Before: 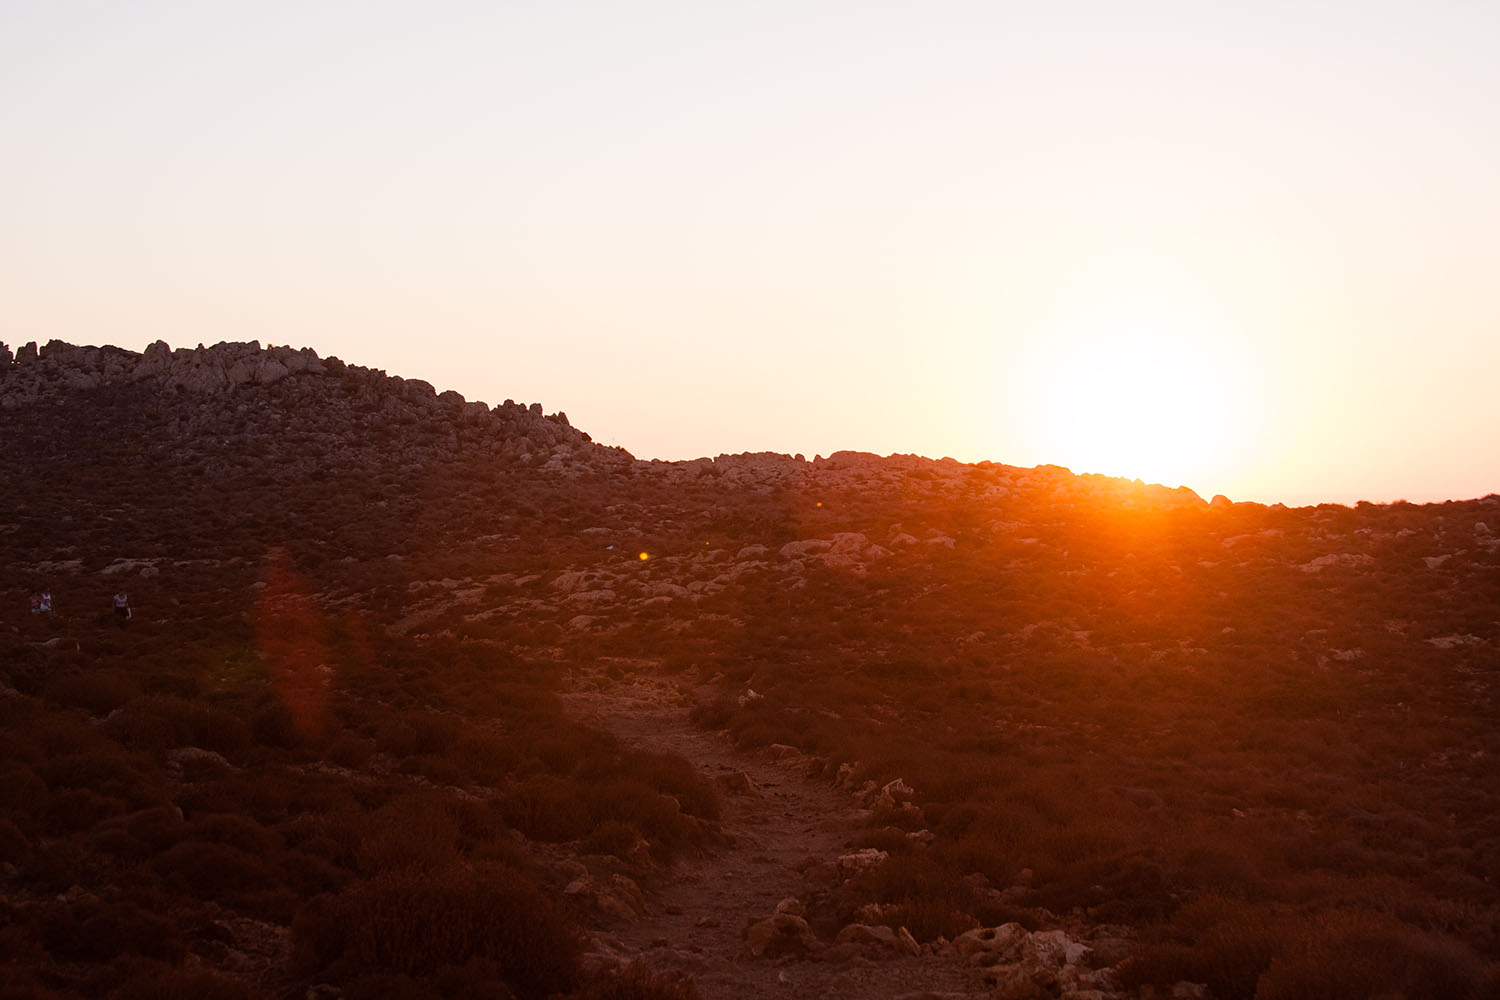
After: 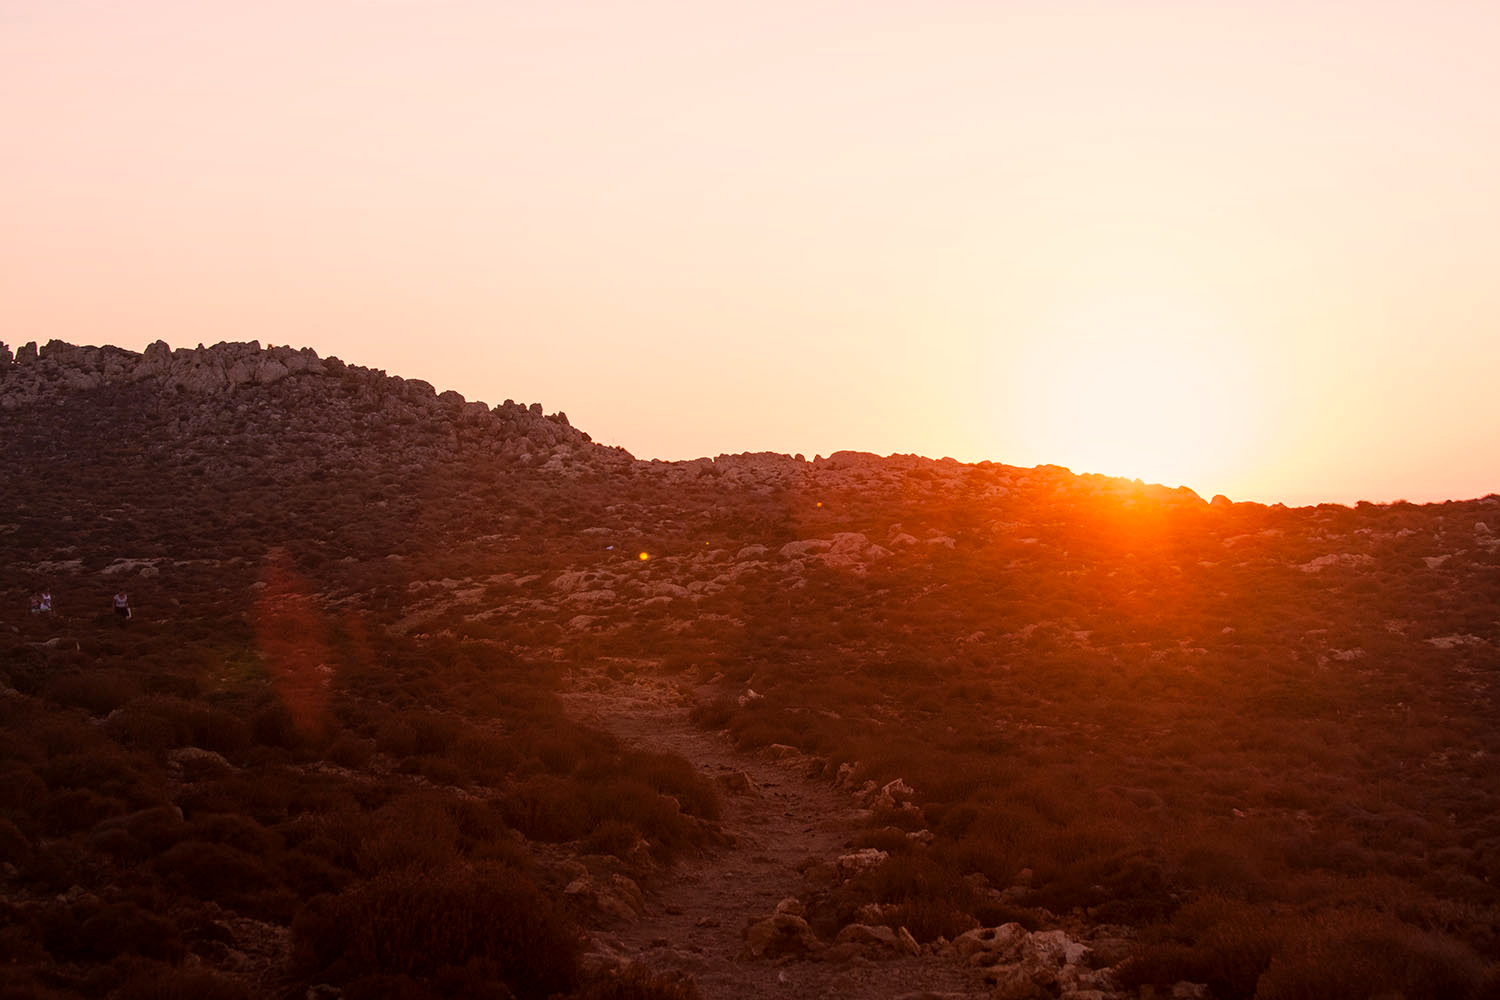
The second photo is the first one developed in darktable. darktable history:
color correction: highlights a* 11.96, highlights b* 11.58
local contrast: on, module defaults
